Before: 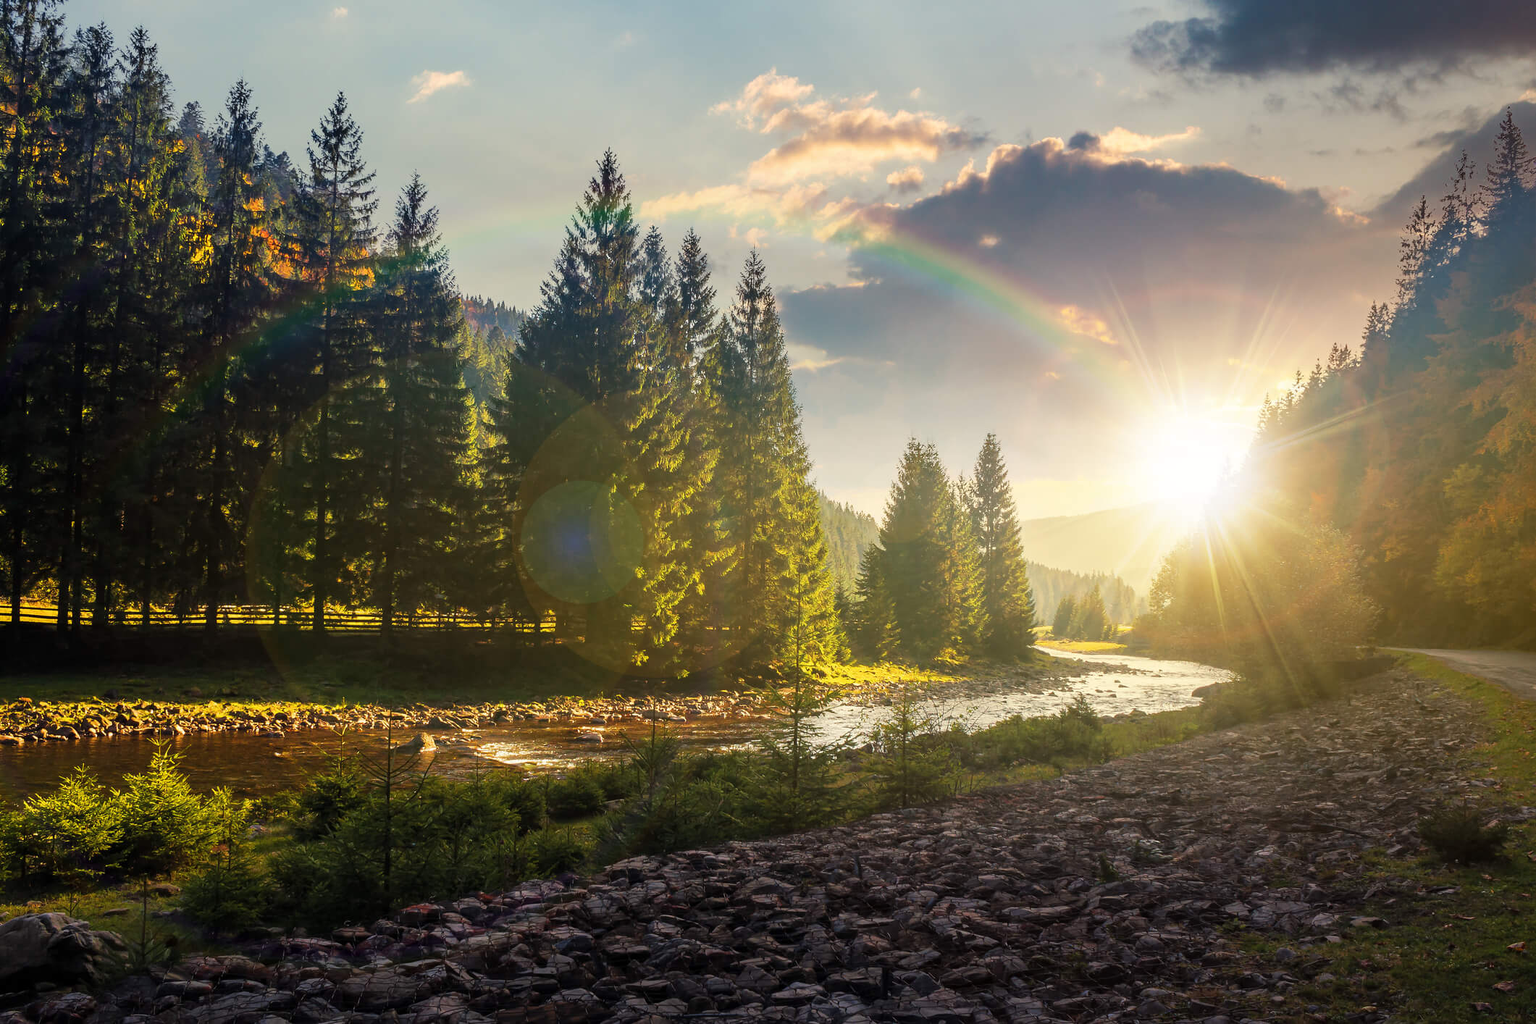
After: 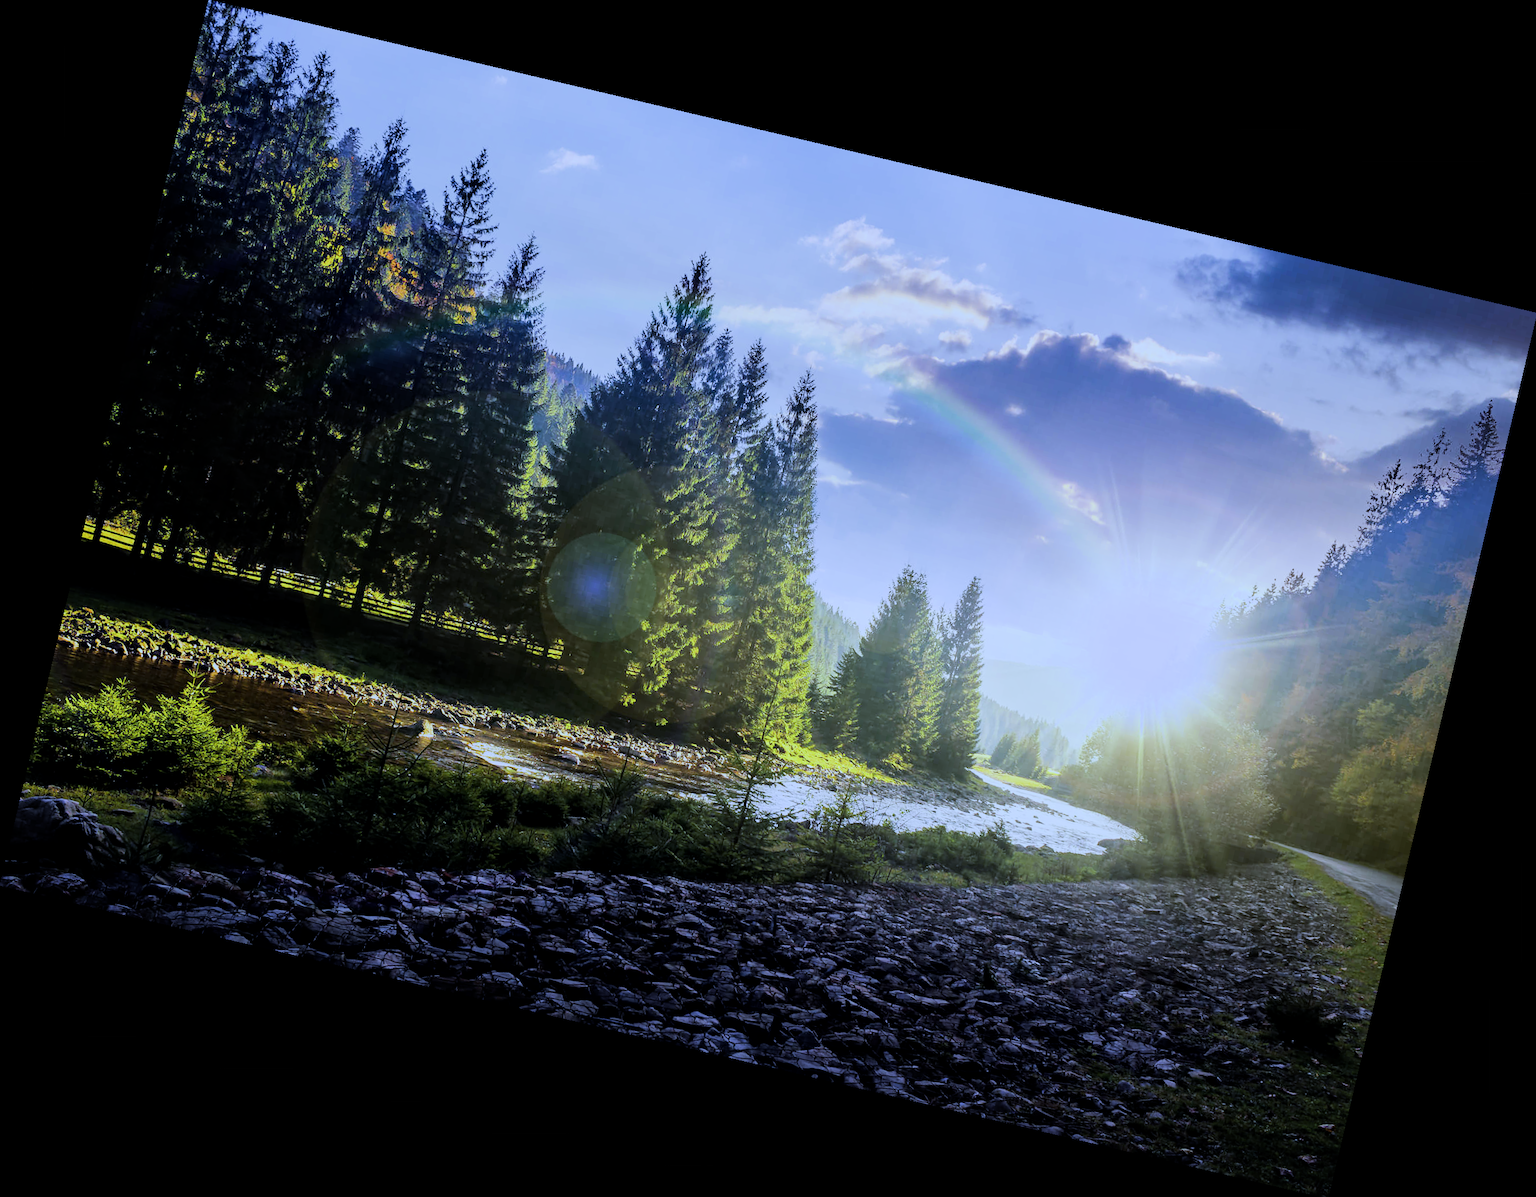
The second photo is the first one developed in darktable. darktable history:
rotate and perspective: rotation 13.27°, automatic cropping off
filmic rgb: black relative exposure -7.65 EV, white relative exposure 4.56 EV, hardness 3.61
white balance: red 0.766, blue 1.537
local contrast: mode bilateral grid, contrast 20, coarseness 50, detail 120%, midtone range 0.2
tone equalizer: -8 EV -0.75 EV, -7 EV -0.7 EV, -6 EV -0.6 EV, -5 EV -0.4 EV, -3 EV 0.4 EV, -2 EV 0.6 EV, -1 EV 0.7 EV, +0 EV 0.75 EV, edges refinement/feathering 500, mask exposure compensation -1.57 EV, preserve details no
